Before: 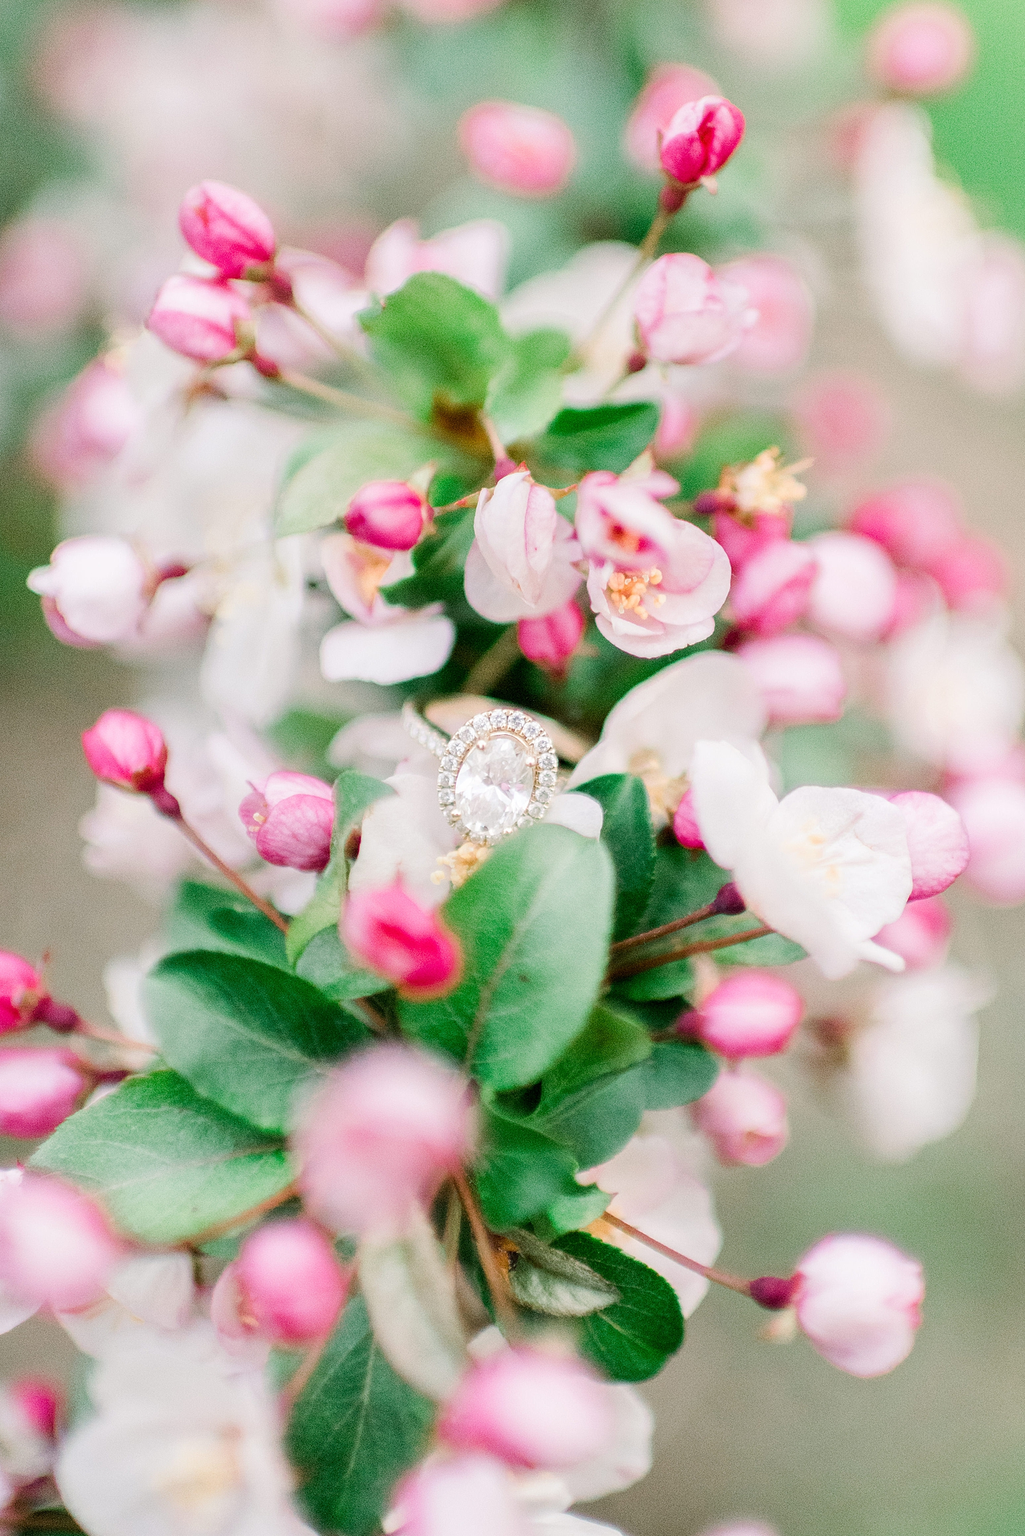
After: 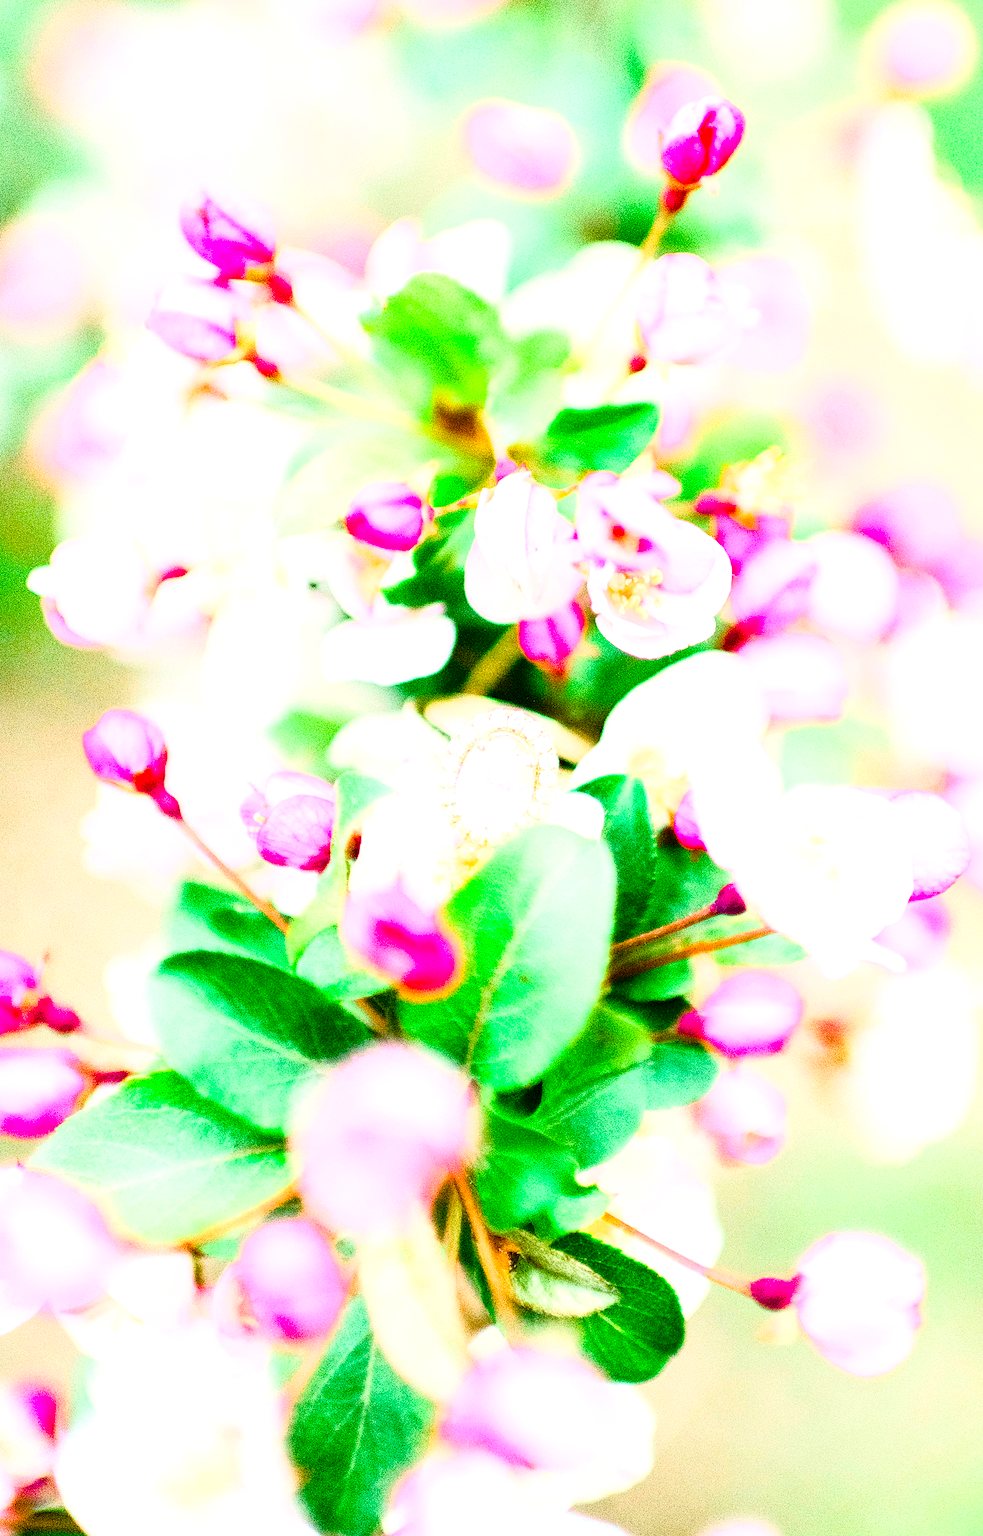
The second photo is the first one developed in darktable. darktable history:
color balance rgb: perceptual saturation grading › global saturation 27.633%, perceptual saturation grading › highlights -24.912%, perceptual saturation grading › mid-tones 25.103%, perceptual saturation grading › shadows 49.24%, global vibrance 44.35%
shadows and highlights: shadows 36.71, highlights -27.86, soften with gaussian
exposure: black level correction 0, exposure 1.2 EV, compensate highlight preservation false
base curve: curves: ch0 [(0, 0) (0.028, 0.03) (0.121, 0.232) (0.46, 0.748) (0.859, 0.968) (1, 1)]
crop: right 4.102%, bottom 0.035%
